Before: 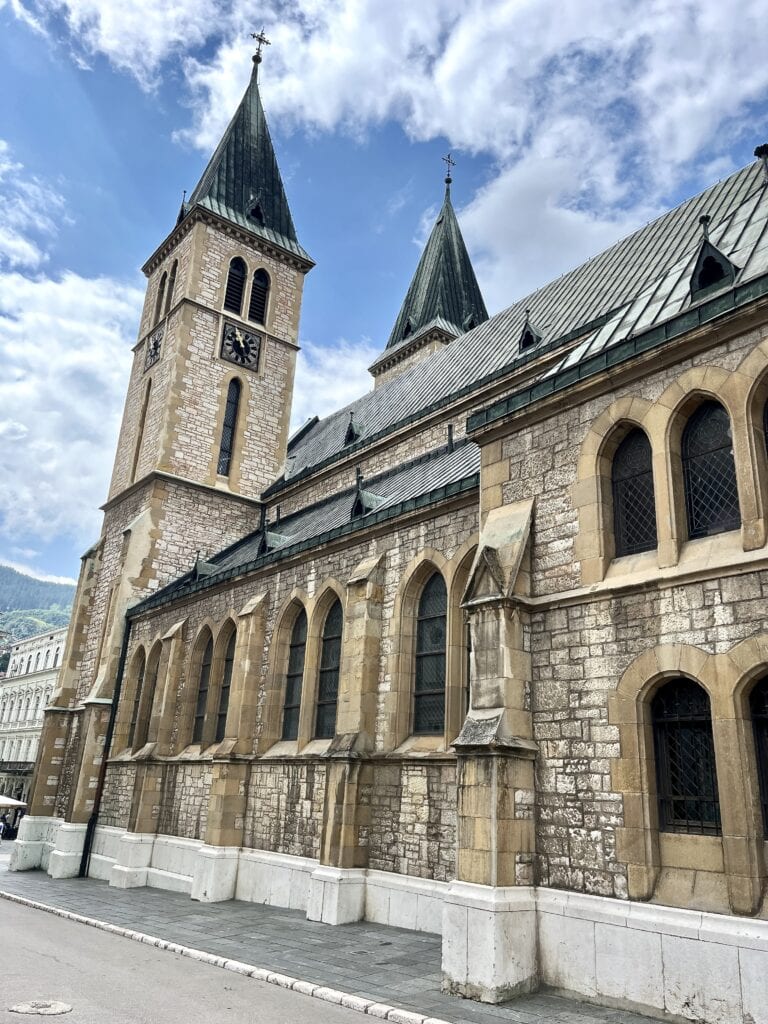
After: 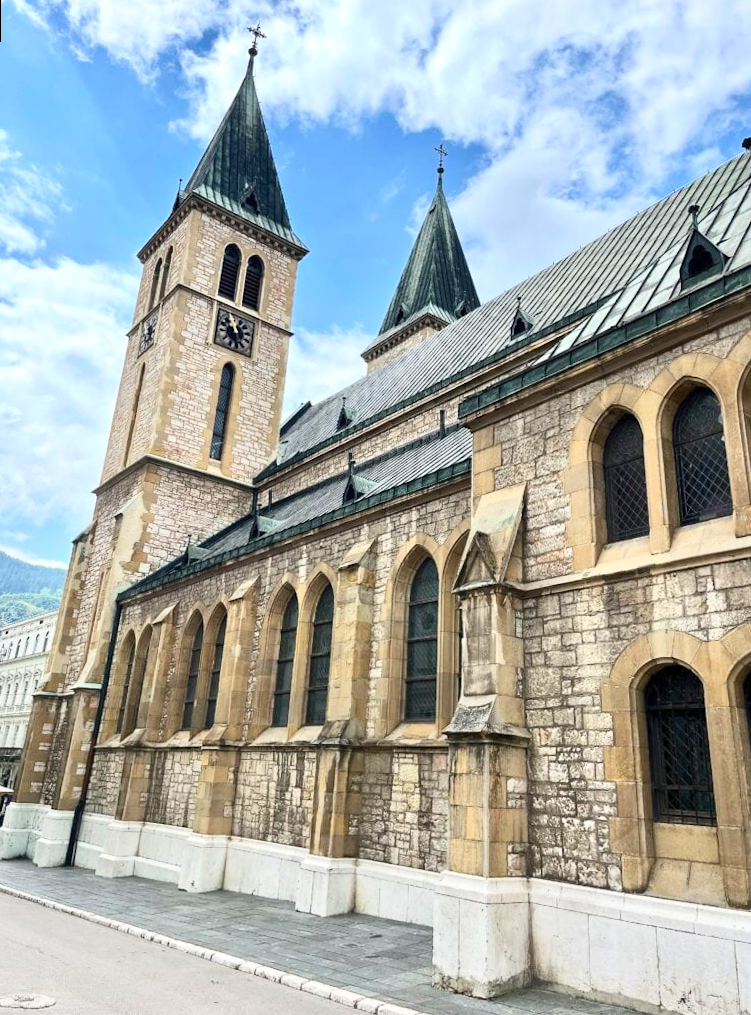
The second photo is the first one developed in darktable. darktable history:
rotate and perspective: rotation 0.226°, lens shift (vertical) -0.042, crop left 0.023, crop right 0.982, crop top 0.006, crop bottom 0.994
contrast brightness saturation: contrast 0.2, brightness 0.16, saturation 0.22
